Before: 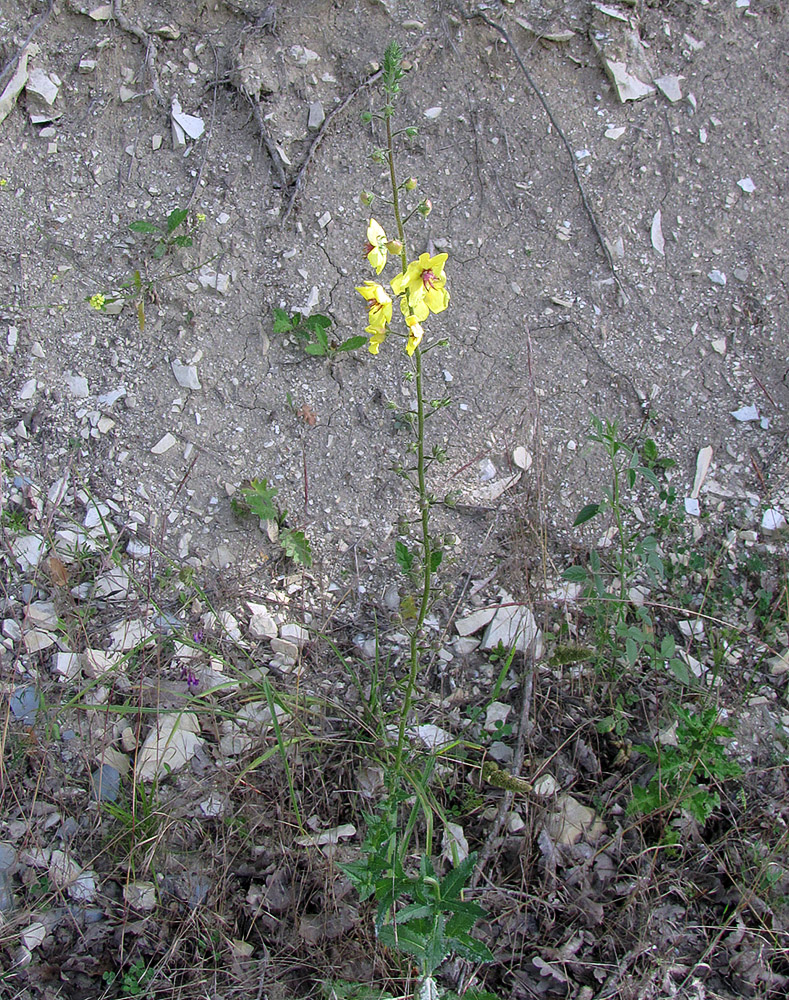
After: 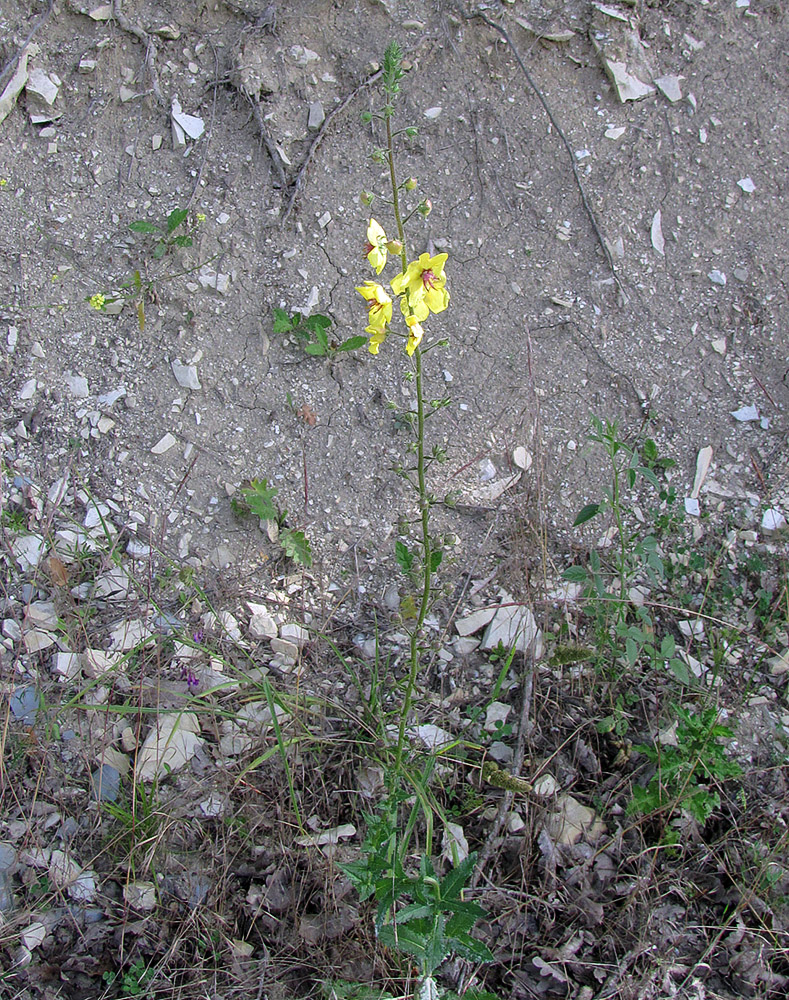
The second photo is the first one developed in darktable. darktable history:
tone equalizer: -8 EV -1.84 EV, -7 EV -1.14 EV, -6 EV -1.65 EV, smoothing diameter 24.93%, edges refinement/feathering 10.04, preserve details guided filter
